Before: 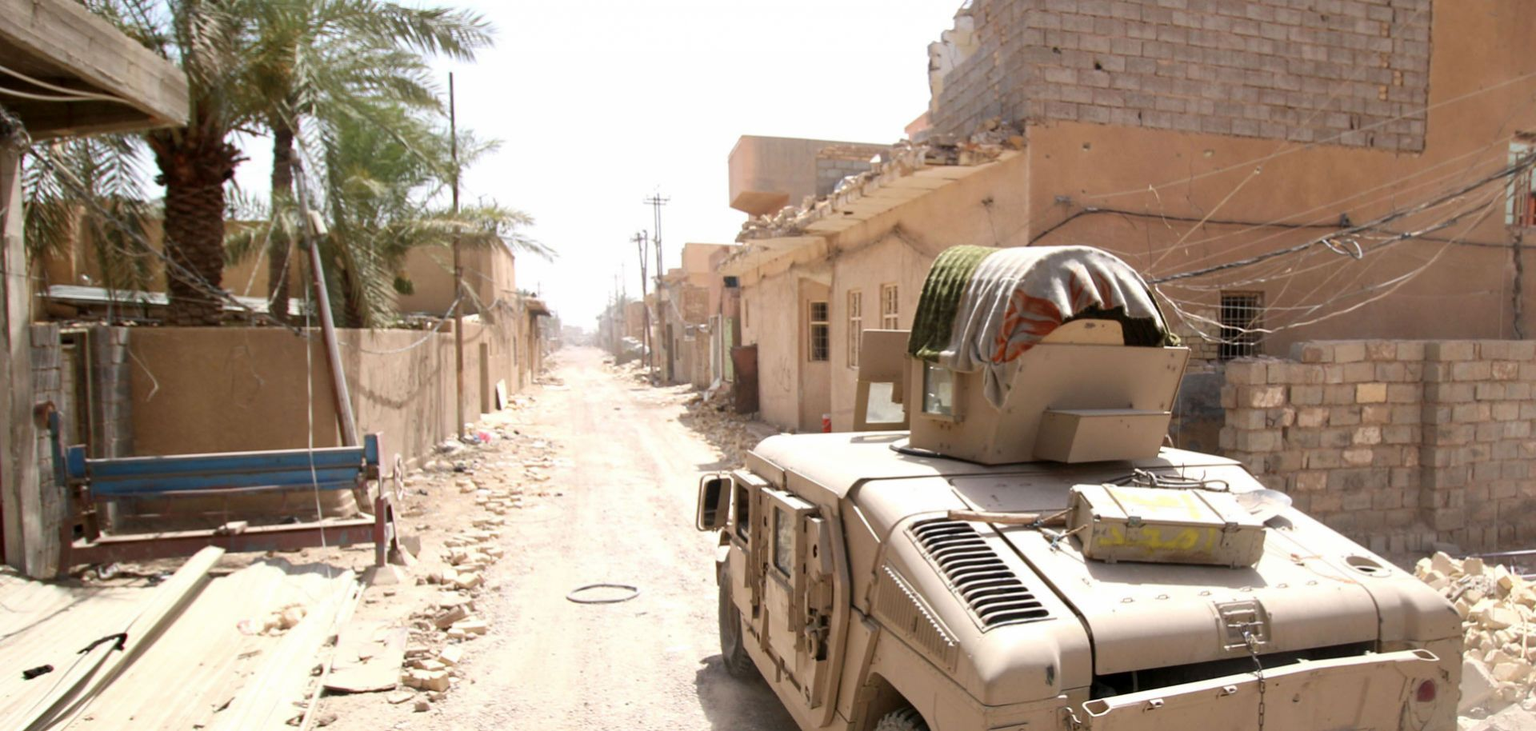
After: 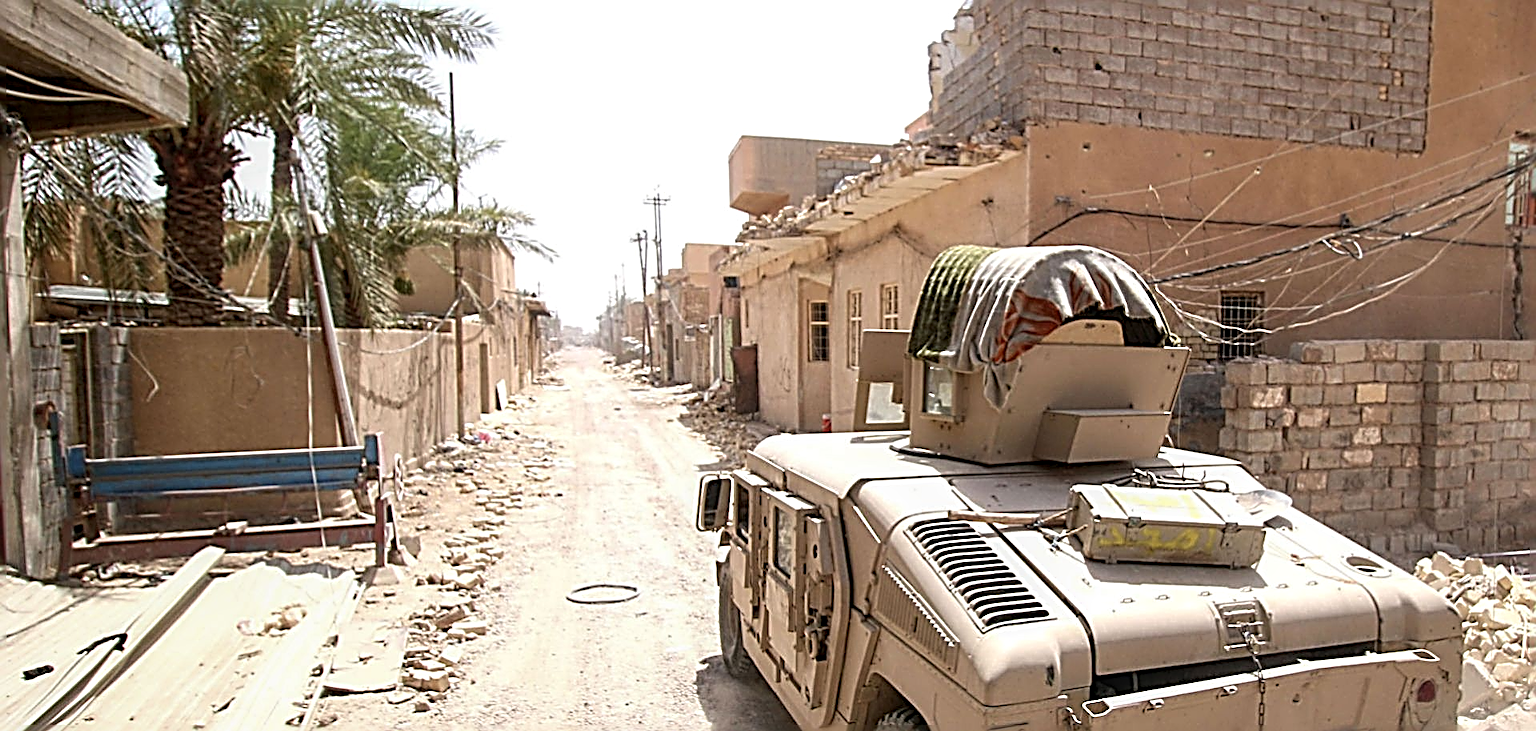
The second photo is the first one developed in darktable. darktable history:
local contrast: highlights 54%, shadows 52%, detail 130%, midtone range 0.453
sharpen: radius 3.149, amount 1.736
